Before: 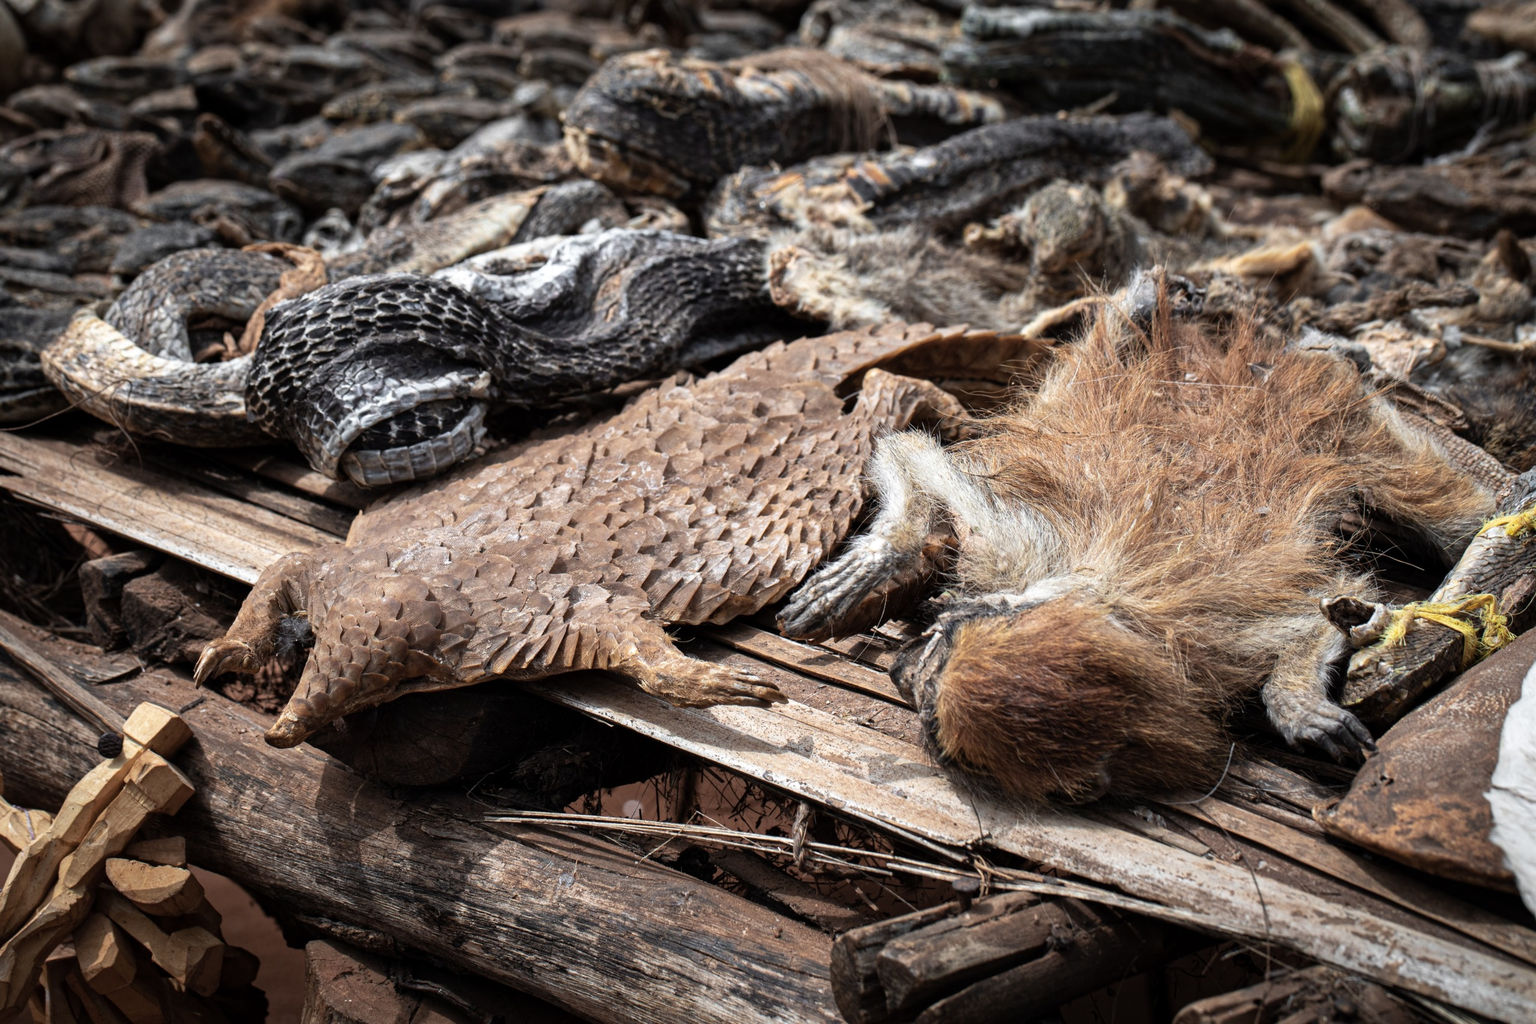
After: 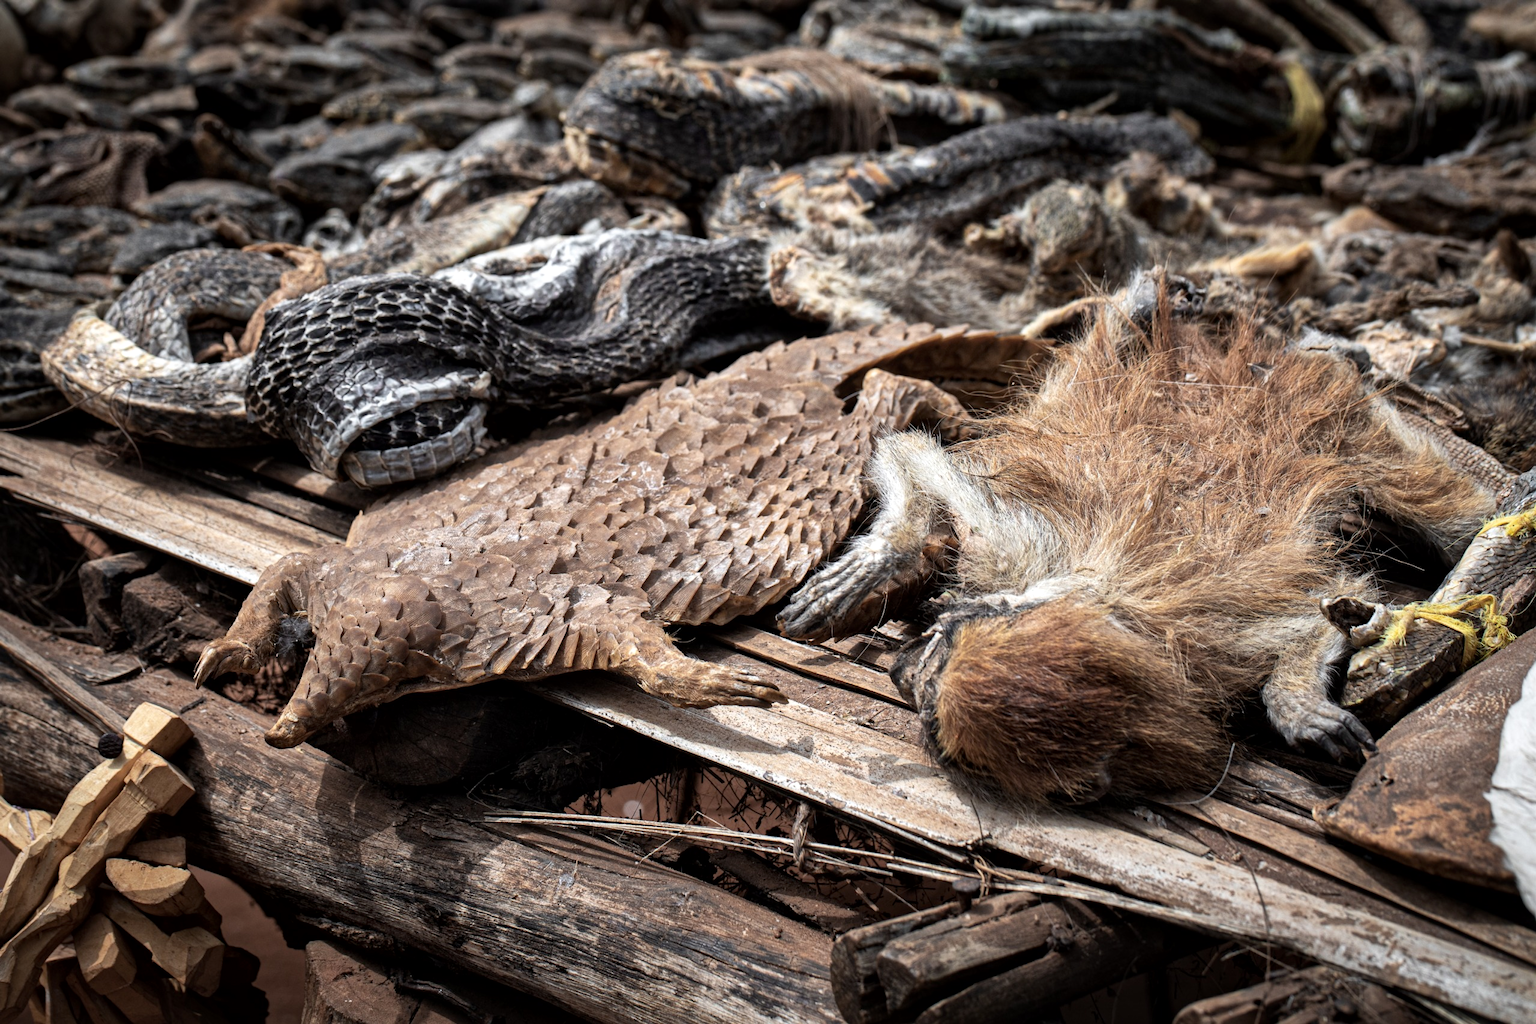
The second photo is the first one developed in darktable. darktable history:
local contrast: mode bilateral grid, contrast 21, coarseness 51, detail 129%, midtone range 0.2
